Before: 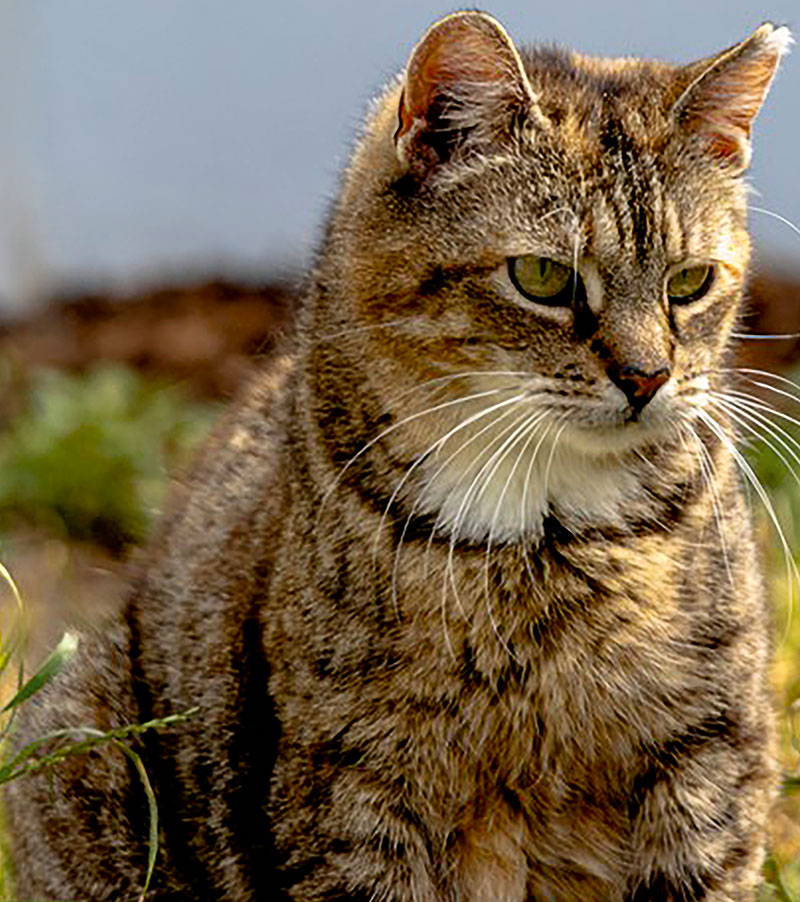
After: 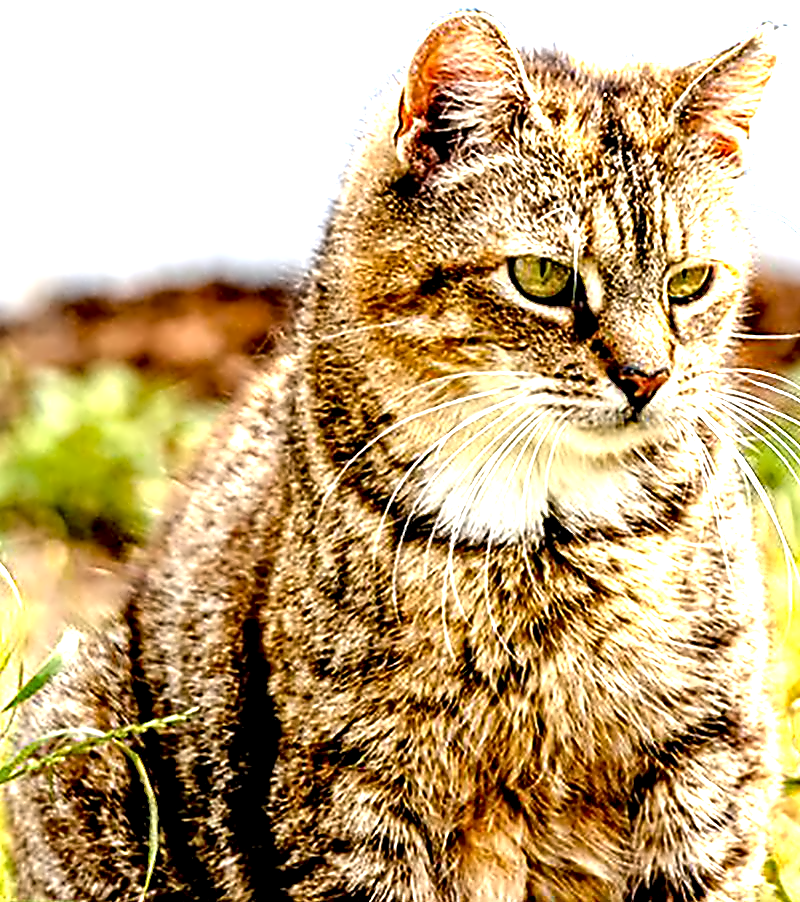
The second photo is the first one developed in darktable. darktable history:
exposure: black level correction 0.001, exposure 1.993 EV, compensate highlight preservation false
contrast equalizer: y [[0.5, 0.542, 0.583, 0.625, 0.667, 0.708], [0.5 ×6], [0.5 ×6], [0, 0.033, 0.067, 0.1, 0.133, 0.167], [0, 0.05, 0.1, 0.15, 0.2, 0.25]]
